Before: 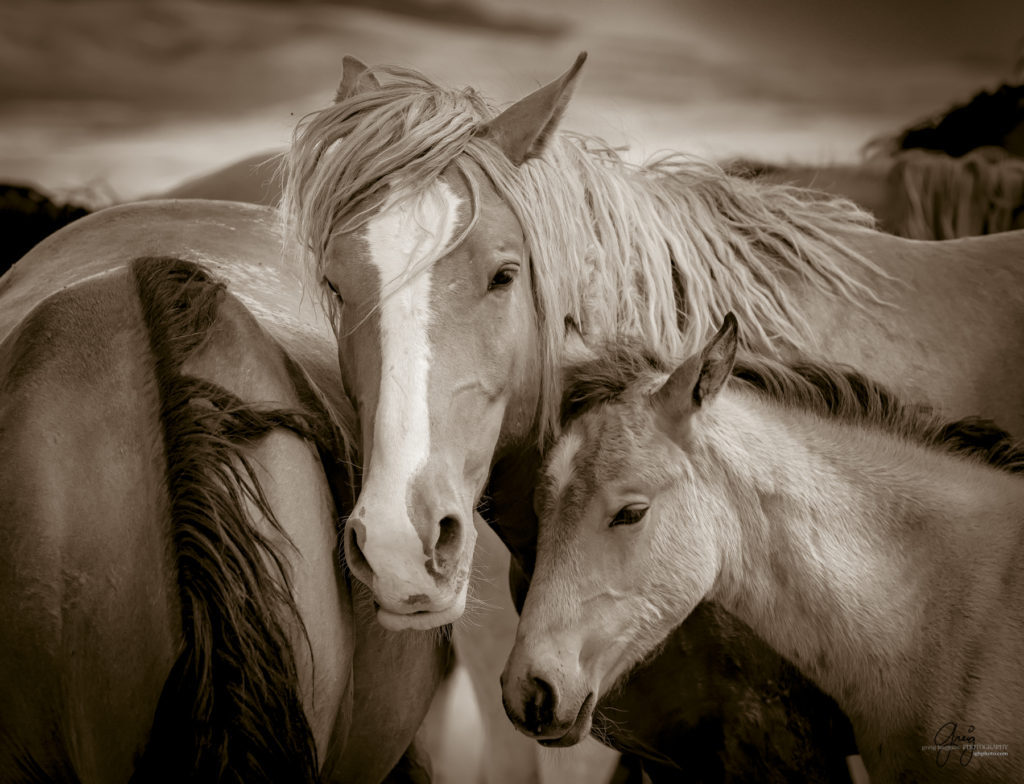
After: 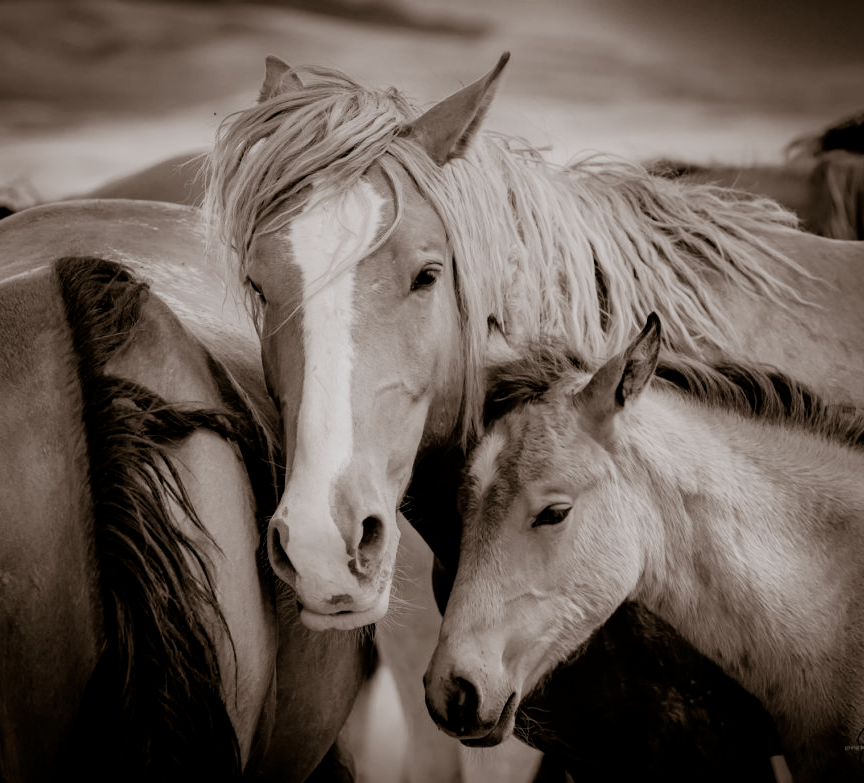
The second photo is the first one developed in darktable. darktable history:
crop: left 7.598%, right 7.873%
white balance: red 1.009, blue 1.027
contrast brightness saturation: contrast 0.1, saturation -0.36
filmic rgb: black relative exposure -7.65 EV, white relative exposure 4.56 EV, hardness 3.61
